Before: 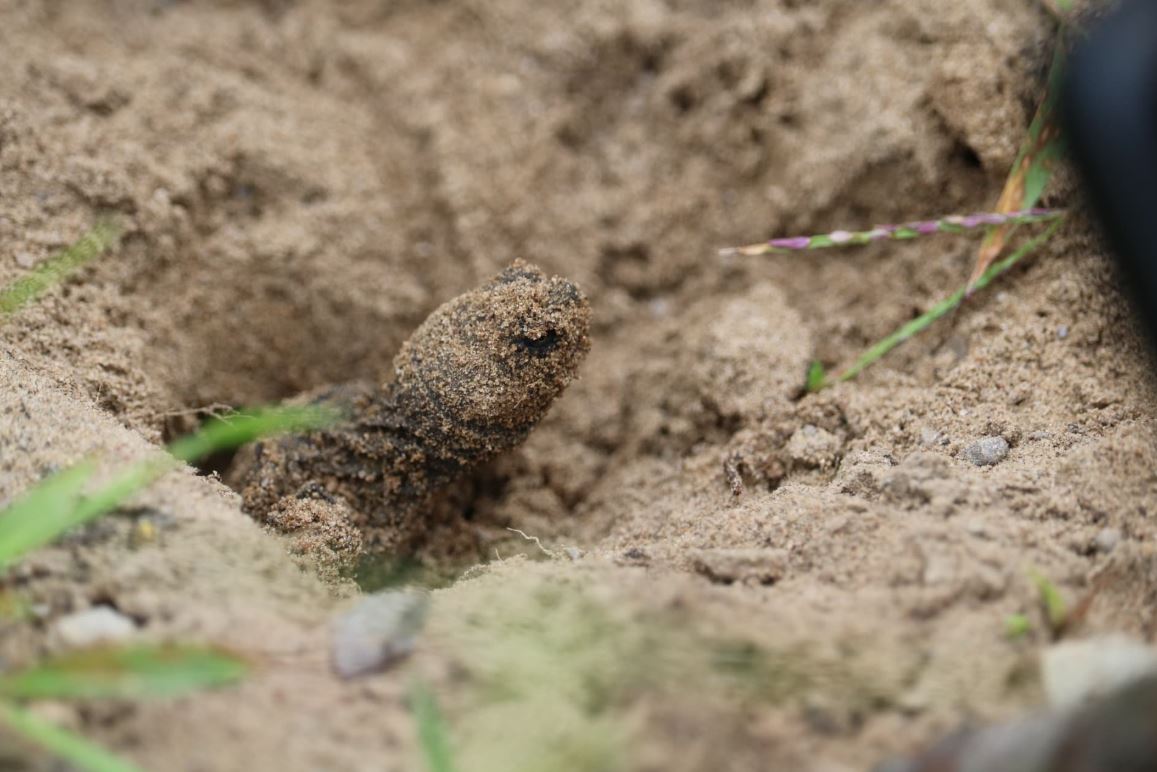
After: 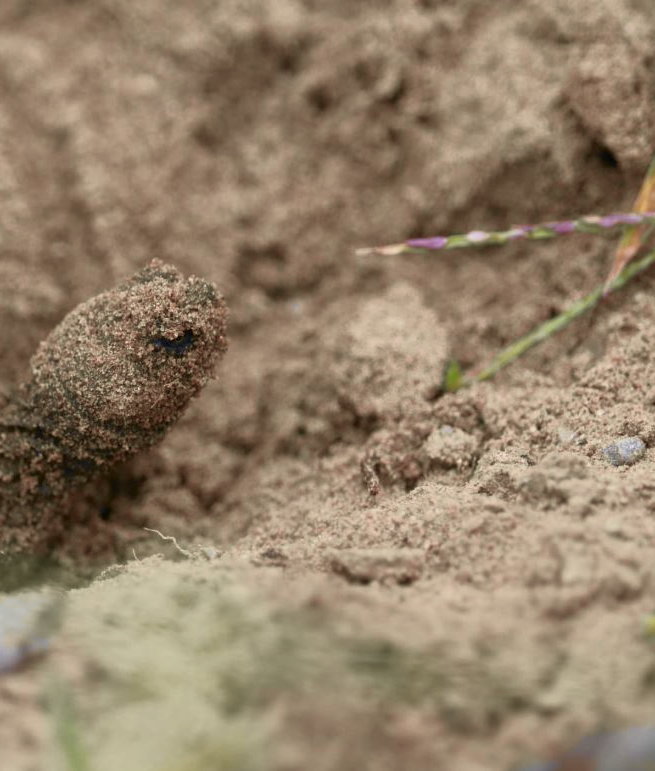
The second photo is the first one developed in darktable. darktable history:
tone curve: curves: ch0 [(0, 0) (0.15, 0.17) (0.452, 0.437) (0.611, 0.588) (0.751, 0.749) (1, 1)]; ch1 [(0, 0) (0.325, 0.327) (0.412, 0.45) (0.453, 0.484) (0.5, 0.501) (0.541, 0.55) (0.617, 0.612) (0.695, 0.697) (1, 1)]; ch2 [(0, 0) (0.386, 0.397) (0.452, 0.459) (0.505, 0.498) (0.524, 0.547) (0.574, 0.566) (0.633, 0.641) (1, 1)], color space Lab, independent channels, preserve colors none
crop: left 31.458%, top 0%, right 11.876%
